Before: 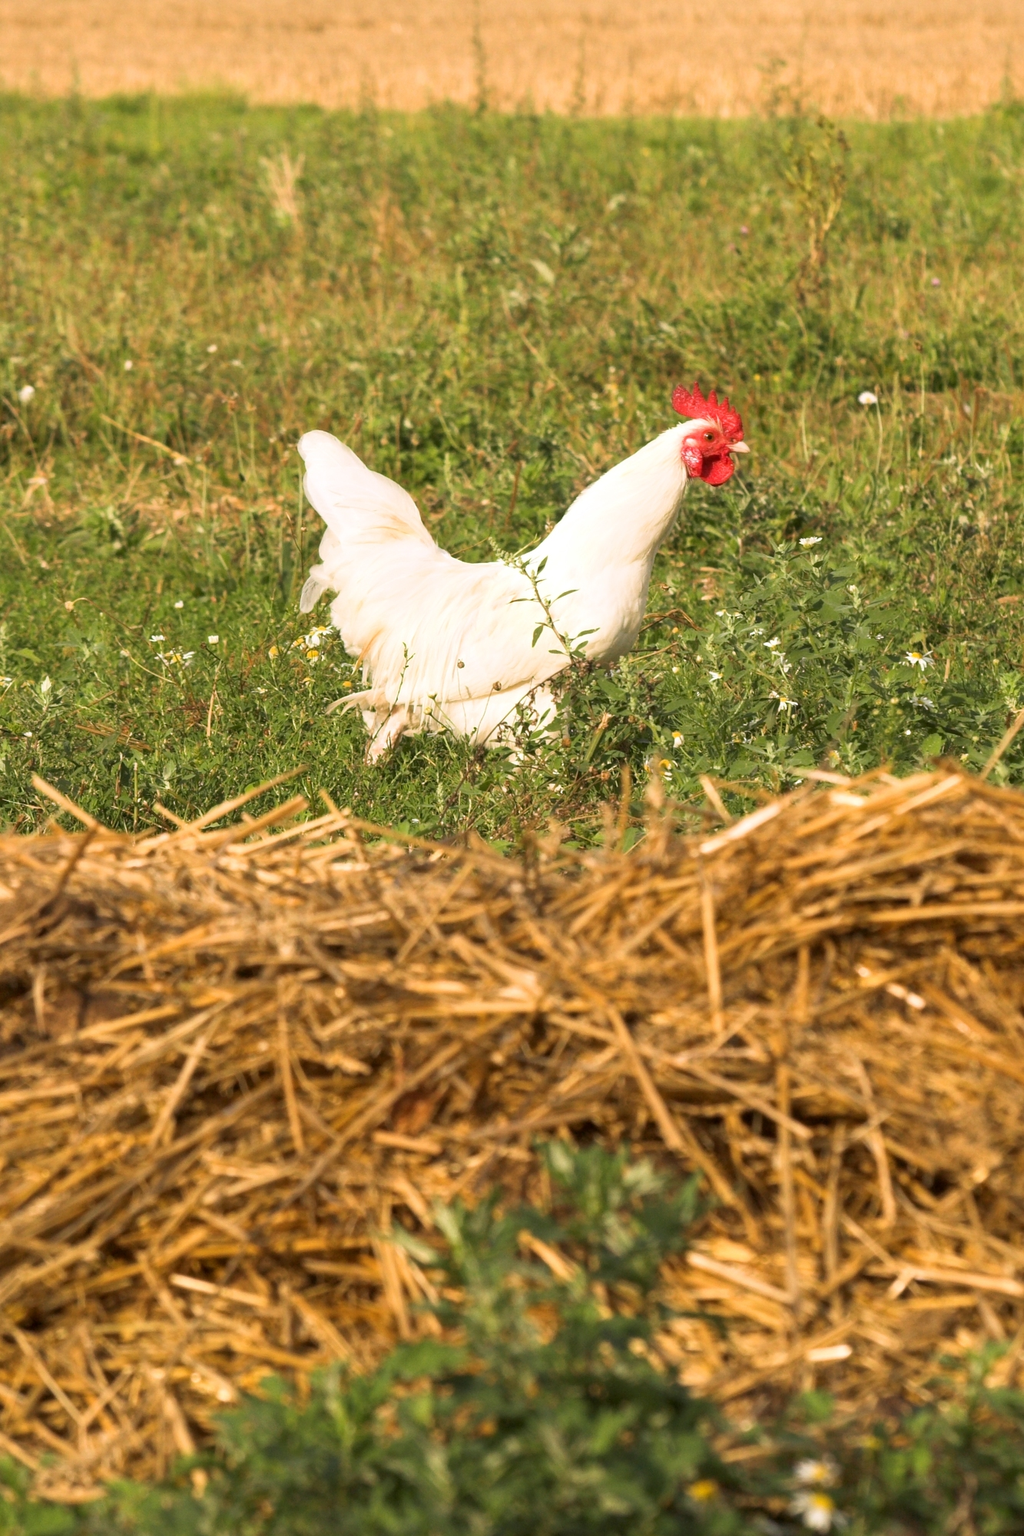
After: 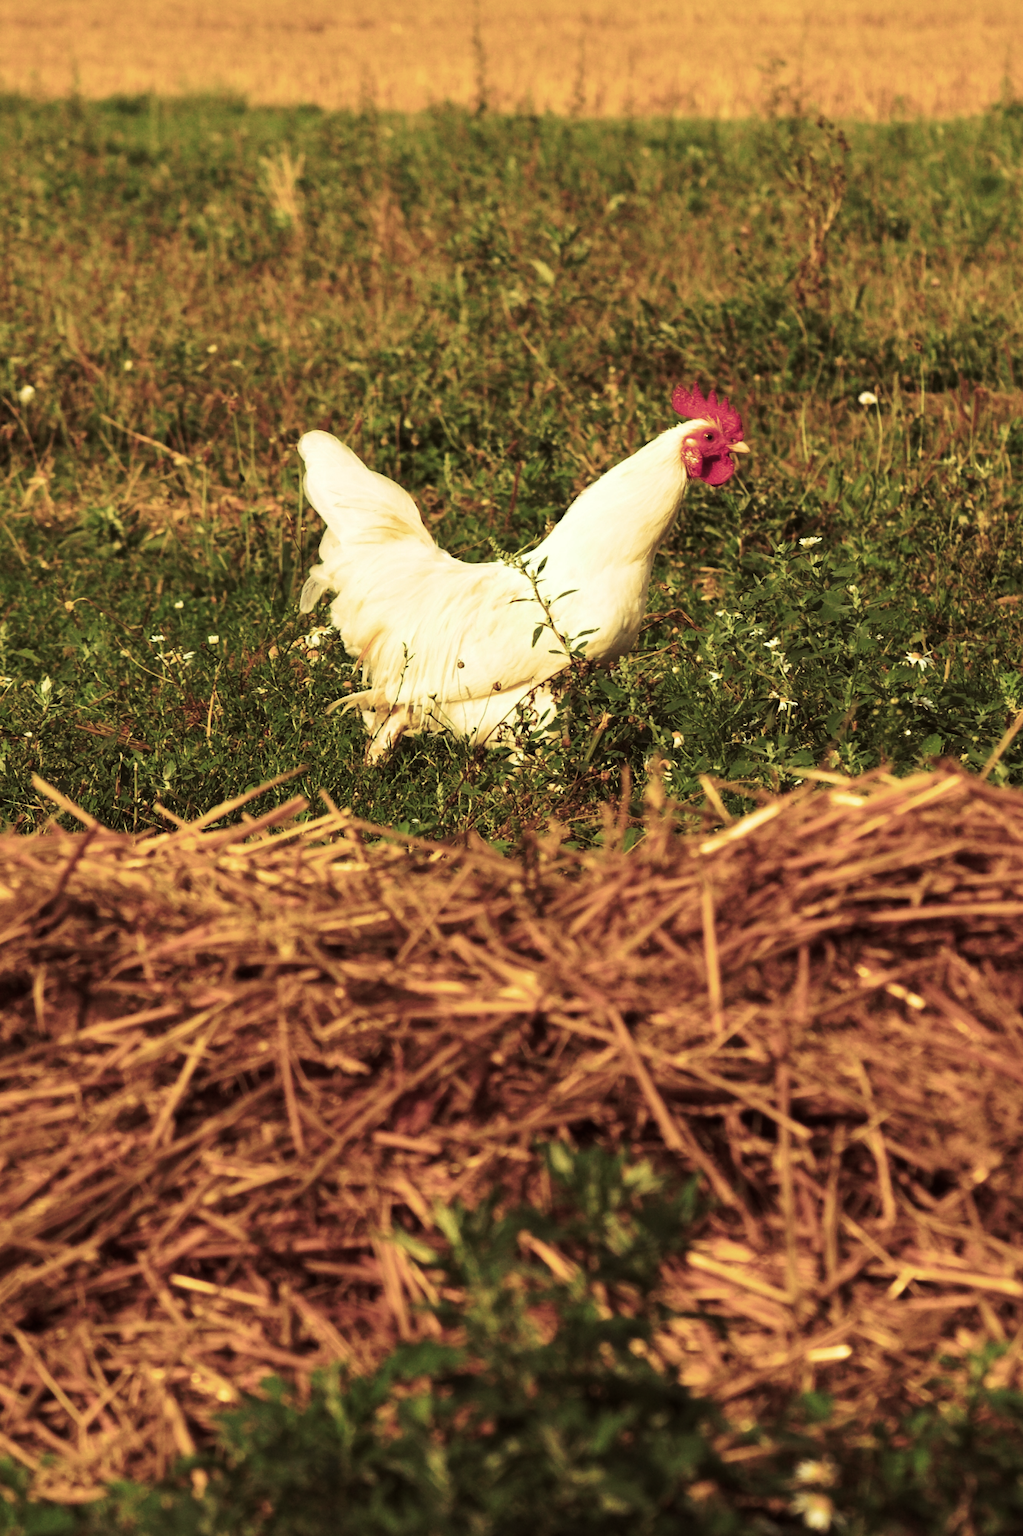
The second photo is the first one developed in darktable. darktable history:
tone curve: curves: ch0 [(0, 0) (0.003, 0.006) (0.011, 0.007) (0.025, 0.01) (0.044, 0.015) (0.069, 0.023) (0.1, 0.031) (0.136, 0.045) (0.177, 0.066) (0.224, 0.098) (0.277, 0.139) (0.335, 0.194) (0.399, 0.254) (0.468, 0.346) (0.543, 0.45) (0.623, 0.56) (0.709, 0.667) (0.801, 0.78) (0.898, 0.891) (1, 1)], preserve colors none
color look up table: target L [75.66, 86.86, 79.19, 75.34, 86.77, 75.59, 64.38, 59.83, 57.84, 54.02, 22.56, 201.07, 86.33, 86.02, 68.79, 70.52, 60.43, 64.4, 56.41, 51.14, 48.07, 44.6, 36.55, 42.14, 15.38, 95.84, 90.78, 75.29, 76.01, 68.68, 60.68, 55.47, 58.15, 59.9, 50.72, 47.8, 47.3, 28.03, 32.32, 18.58, 9.179, 79.43, 88.27, 70.61, 75.49, 74.63, 56.58, 43.11, 31.41], target a [-53.11, -1.022, -44.19, -47.69, -13.98, -45.49, -42.48, -31.36, -22.49, -3.461, -18.59, 0, 2.79, 7.947, 21.57, 28.04, 40.57, 10.59, 44.08, 48.43, 13.15, 30.66, 15.04, 34.81, 25.34, -1.892, 10.59, 22.28, 21.14, 11.01, 46.18, 50.24, 8.24, 29.52, 18.25, 38.72, 10.01, 4.184, 30.66, 28, 5.236, -44.97, -6.163, -32, -29.89, -6.396, -2.699, -18.14, -2.875], target b [50.43, 47.78, 7.386, 27.27, 36.29, 17.98, 39.01, 12.07, 15.38, 26.85, 22.55, -0.001, 46.29, 33.8, 29.91, 29.48, 19.74, 25.93, 16.53, 12.02, 13.76, 13.95, 19.45, 11.77, 11.85, 7.749, 1.726, 30.06, -3.116, 12.25, 13.43, 14.55, -19.75, -20.35, -1.605, 7.159, -25.61, 8.147, 6.456, -15.35, 3.871, 8.443, -6.429, -0.664, -8.403, -12.98, 0.628, -0.437, -12.64], num patches 49
